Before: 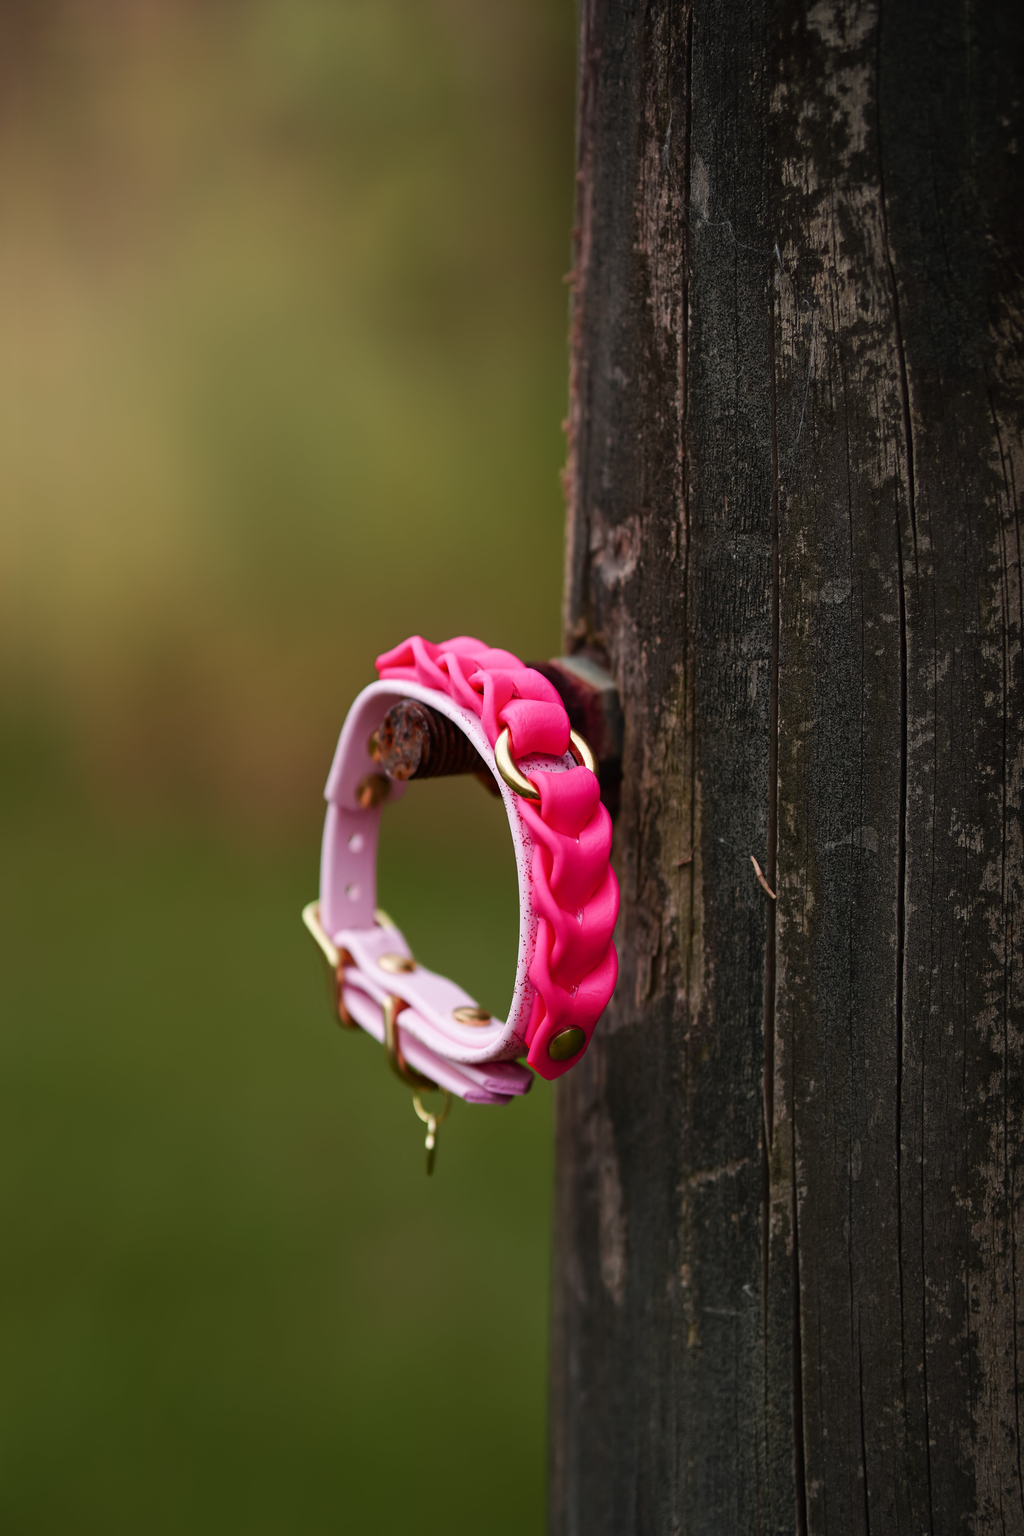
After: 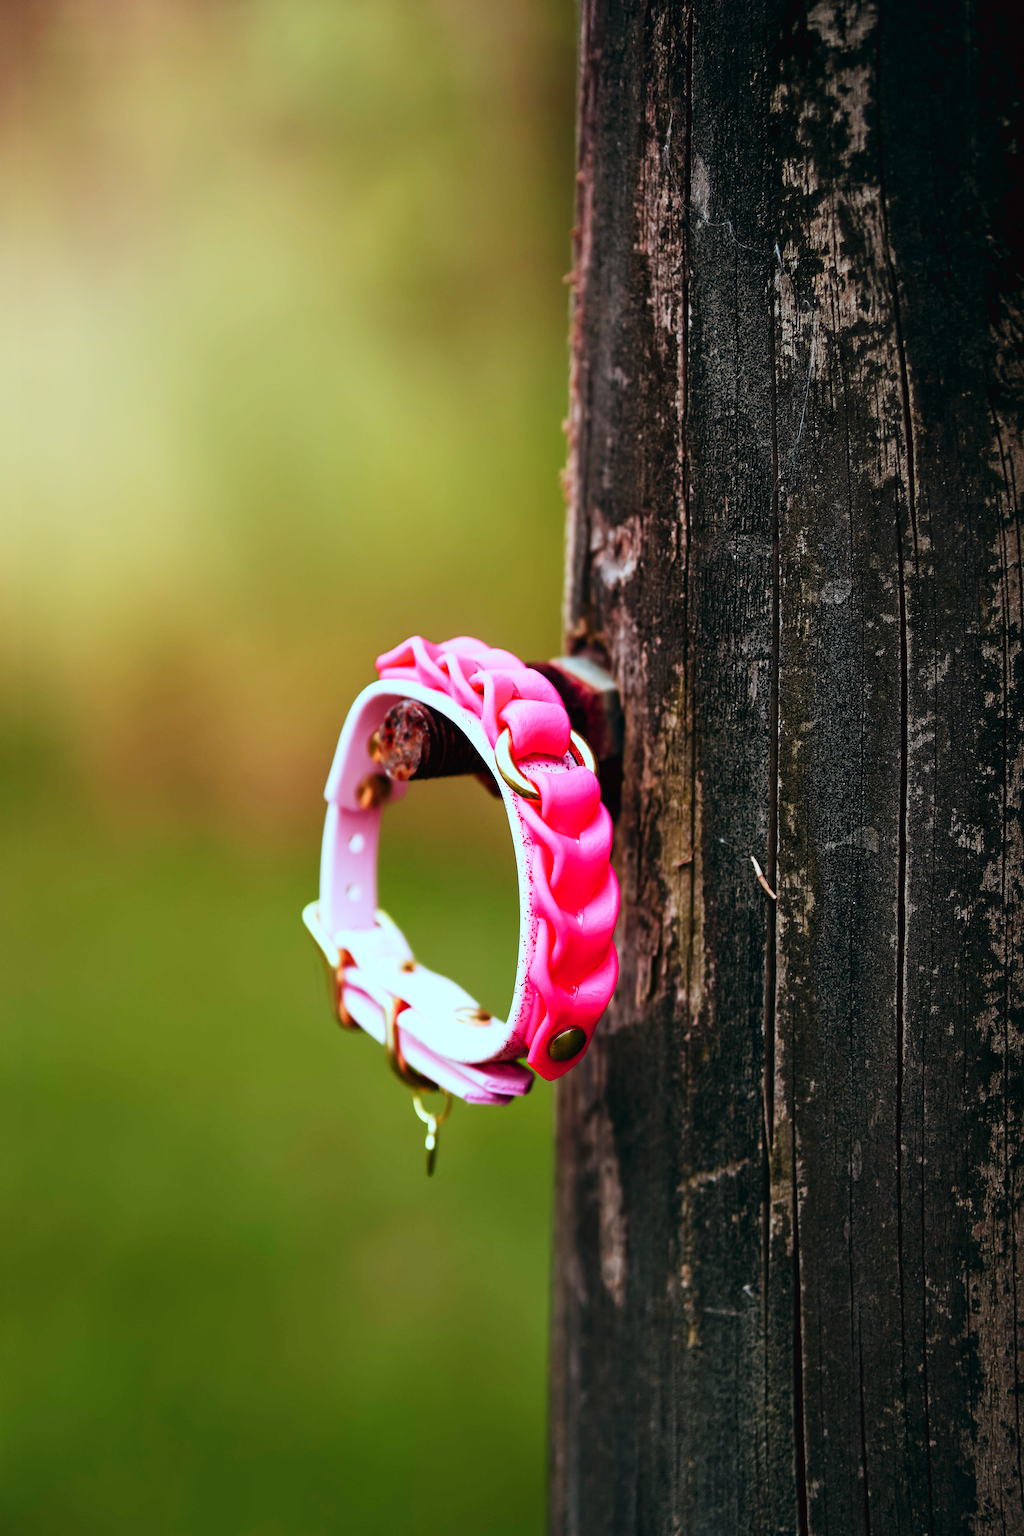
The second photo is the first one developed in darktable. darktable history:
color correction: highlights a* -11.71, highlights b* -15.58
color balance: lift [0.998, 0.998, 1.001, 1.002], gamma [0.995, 1.025, 0.992, 0.975], gain [0.995, 1.02, 0.997, 0.98]
base curve: curves: ch0 [(0, 0.003) (0.001, 0.002) (0.006, 0.004) (0.02, 0.022) (0.048, 0.086) (0.094, 0.234) (0.162, 0.431) (0.258, 0.629) (0.385, 0.8) (0.548, 0.918) (0.751, 0.988) (1, 1)], preserve colors none
